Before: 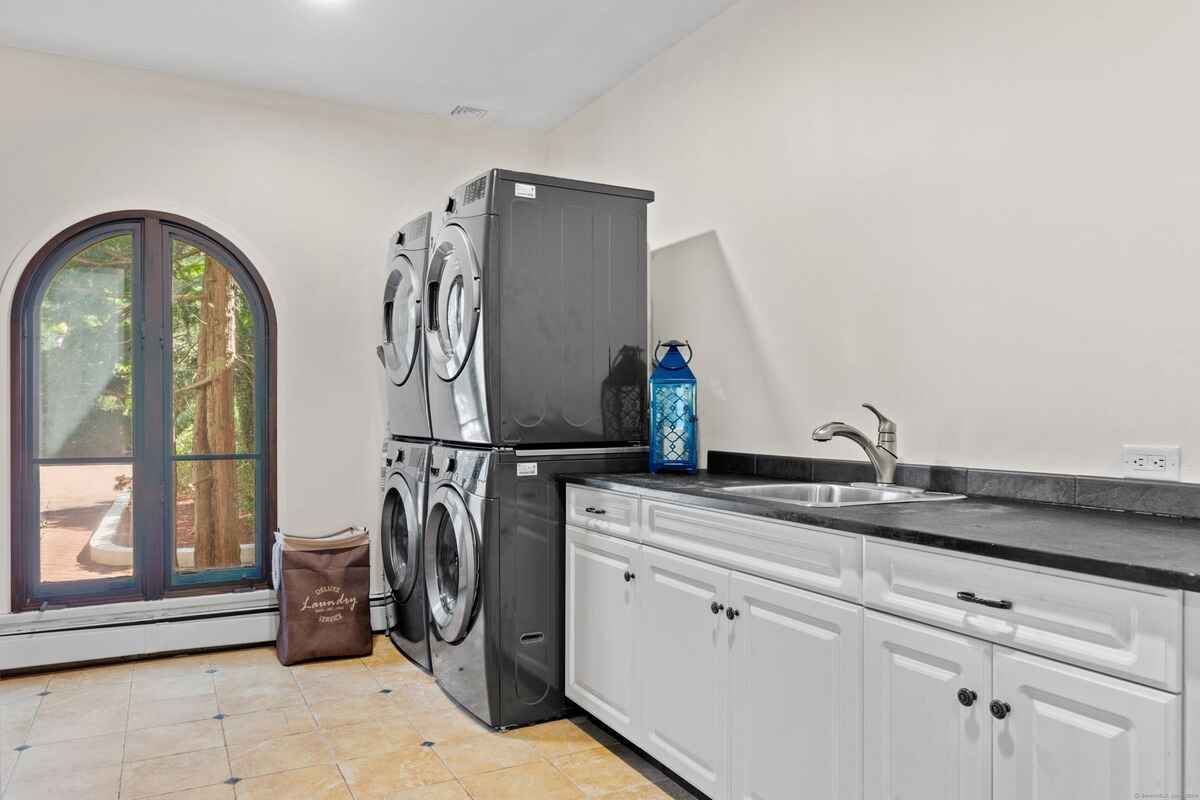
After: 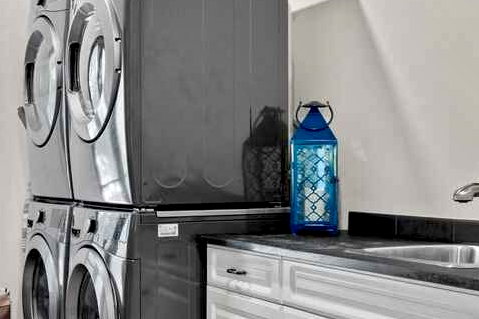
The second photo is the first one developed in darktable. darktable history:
crop: left 30%, top 30%, right 30%, bottom 30%
exposure: black level correction 0.007, compensate highlight preservation false
shadows and highlights: radius 171.16, shadows 27, white point adjustment 3.13, highlights -67.95, soften with gaussian
